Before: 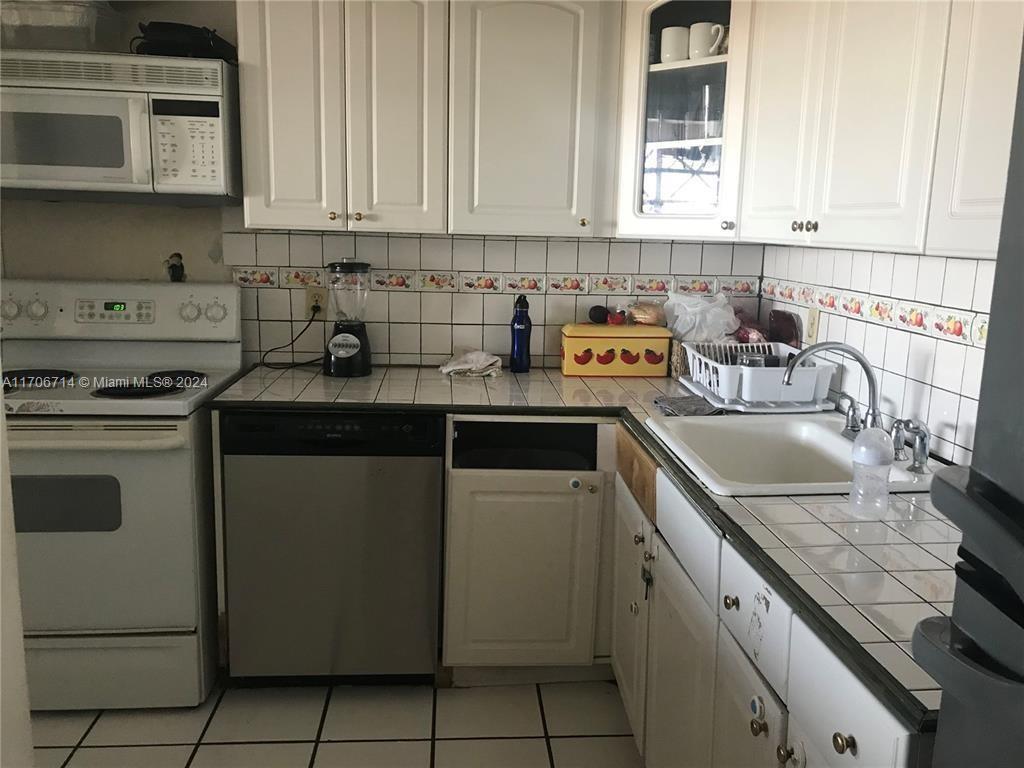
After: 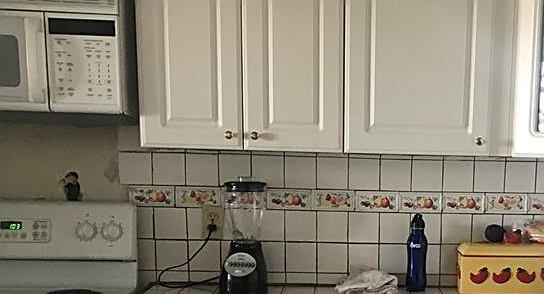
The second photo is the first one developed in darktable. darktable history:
tone equalizer: -7 EV 0.11 EV, edges refinement/feathering 500, mask exposure compensation -1.57 EV, preserve details no
local contrast: mode bilateral grid, contrast 20, coarseness 51, detail 102%, midtone range 0.2
sharpen: on, module defaults
crop: left 10.187%, top 10.564%, right 36.638%, bottom 51.066%
